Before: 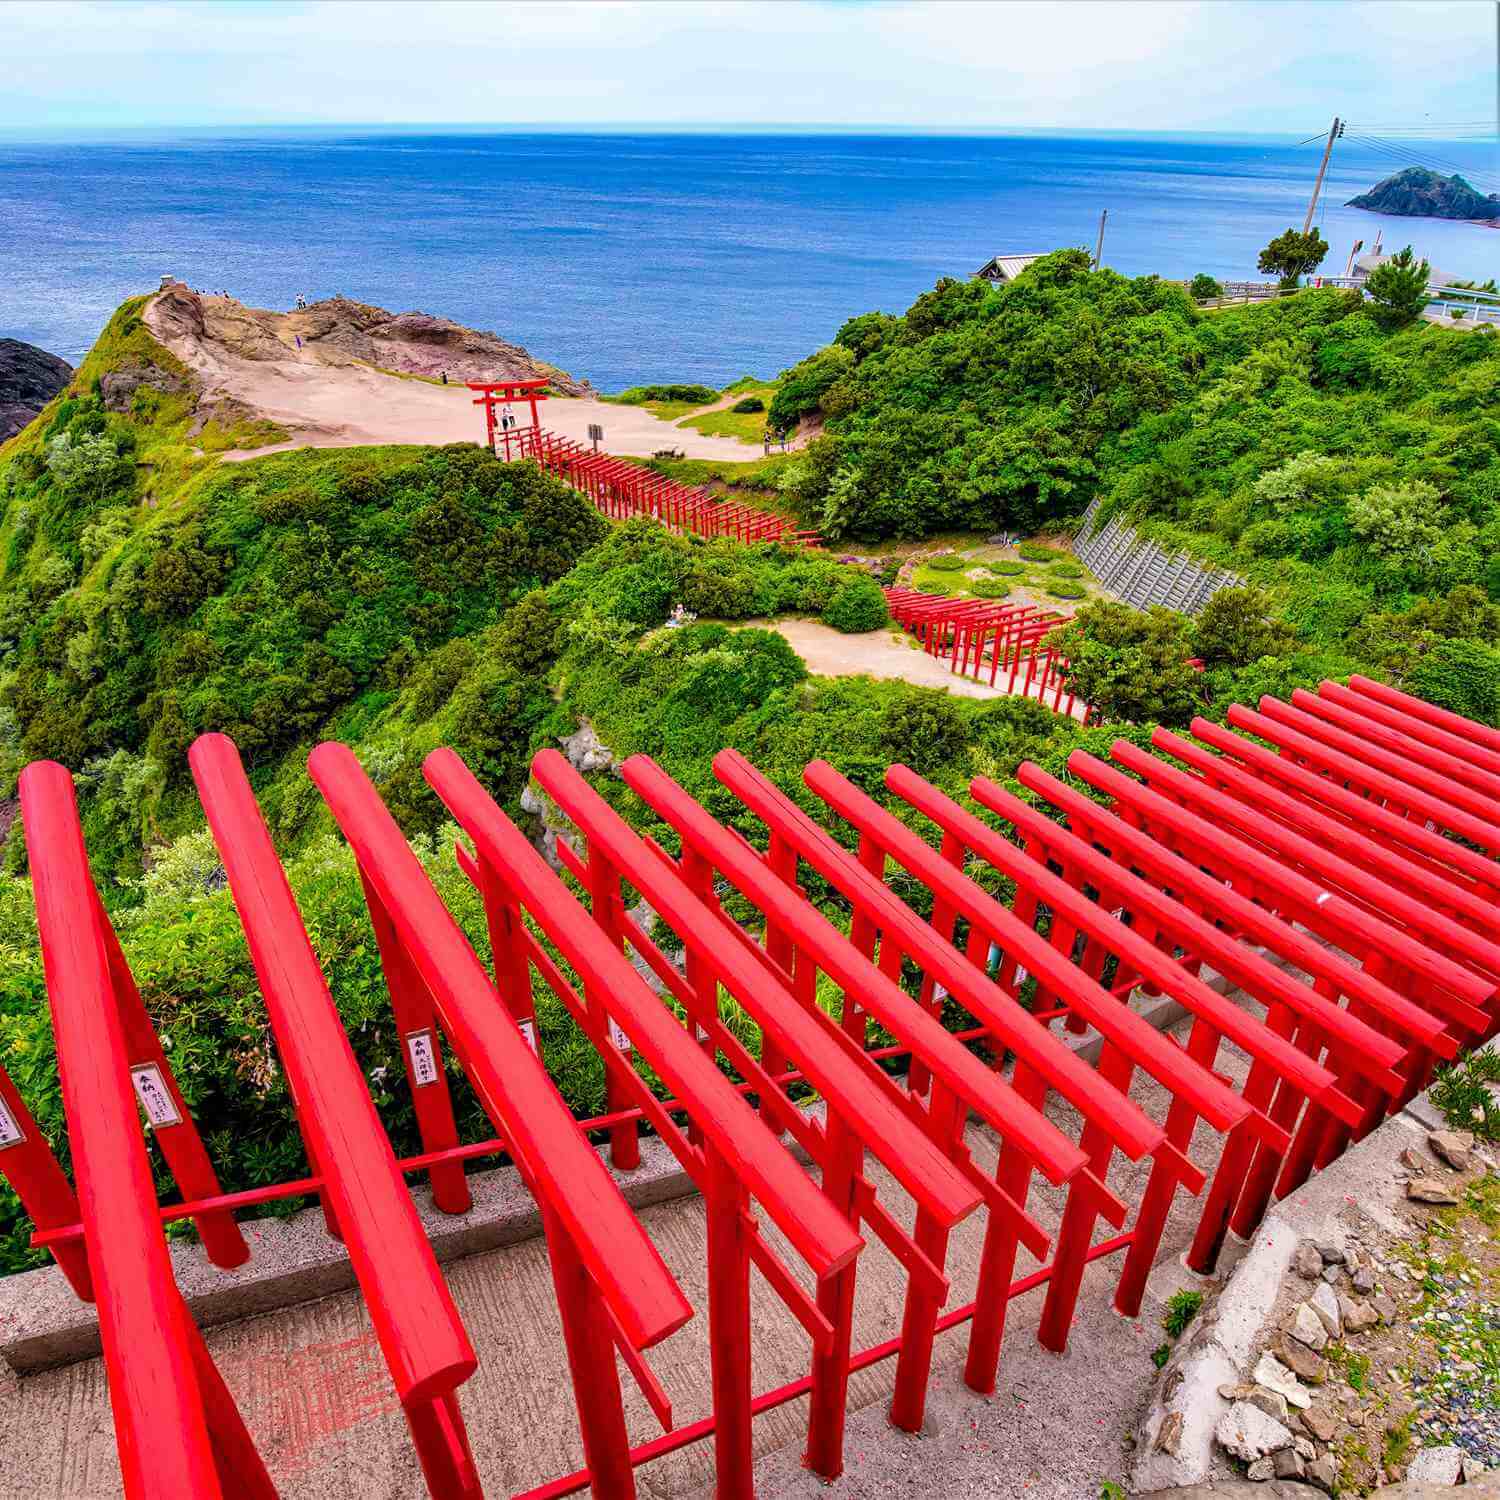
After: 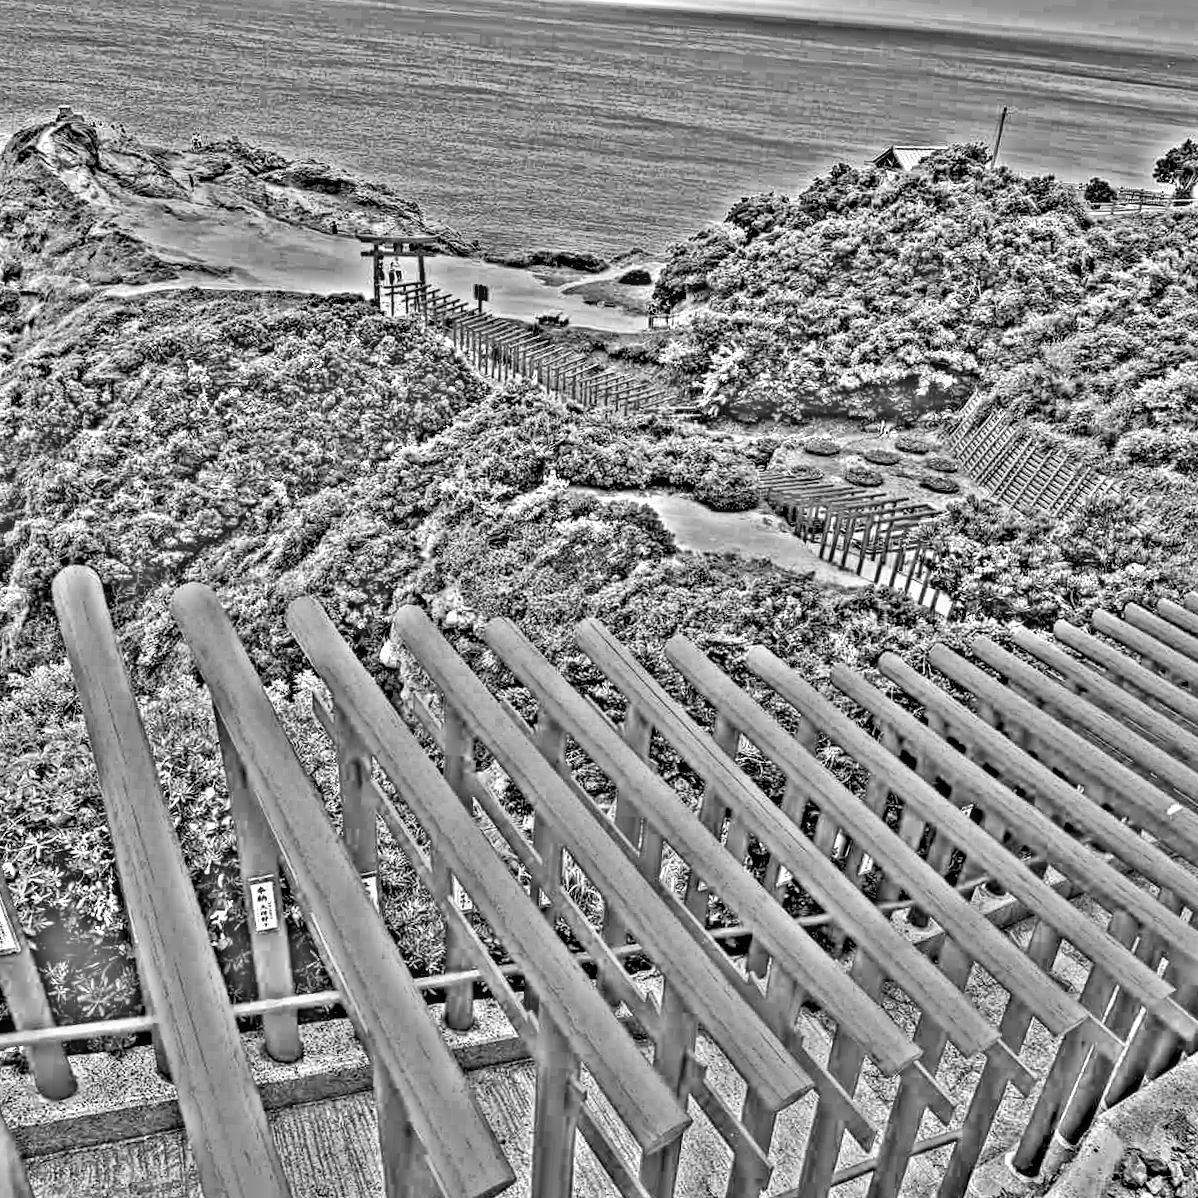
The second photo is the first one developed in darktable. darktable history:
global tonemap: drago (1, 100), detail 1
rotate and perspective: rotation 4.1°, automatic cropping off
highpass: sharpness 49.79%, contrast boost 49.79%
local contrast: on, module defaults
crop and rotate: left 11.831%, top 11.346%, right 13.429%, bottom 13.899%
